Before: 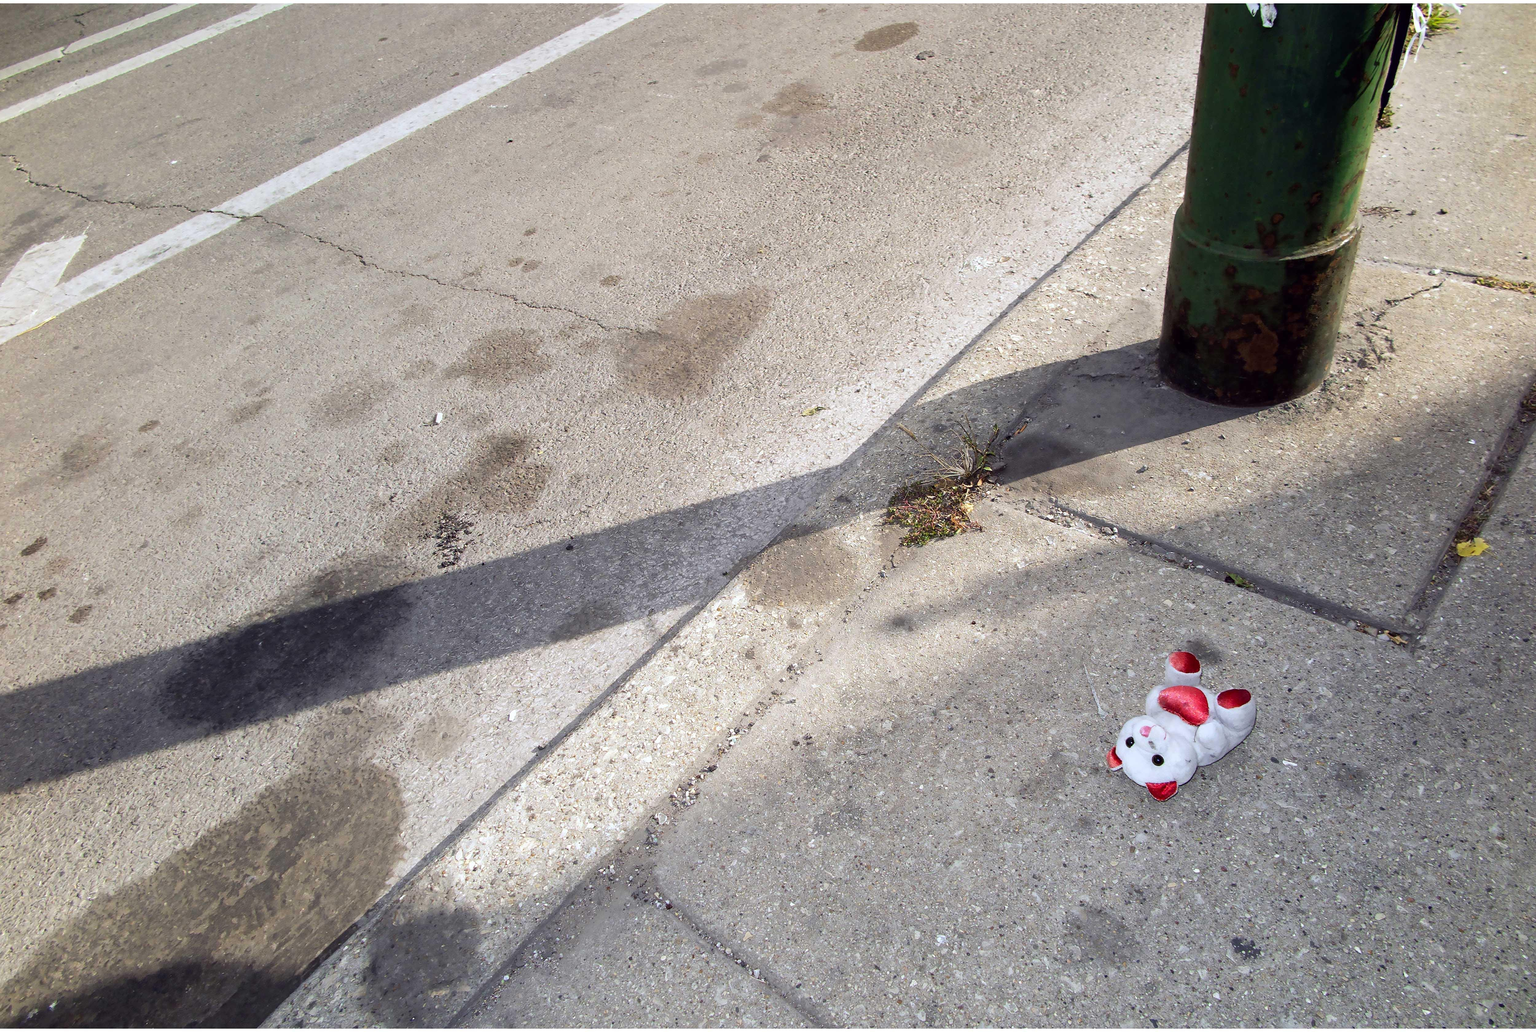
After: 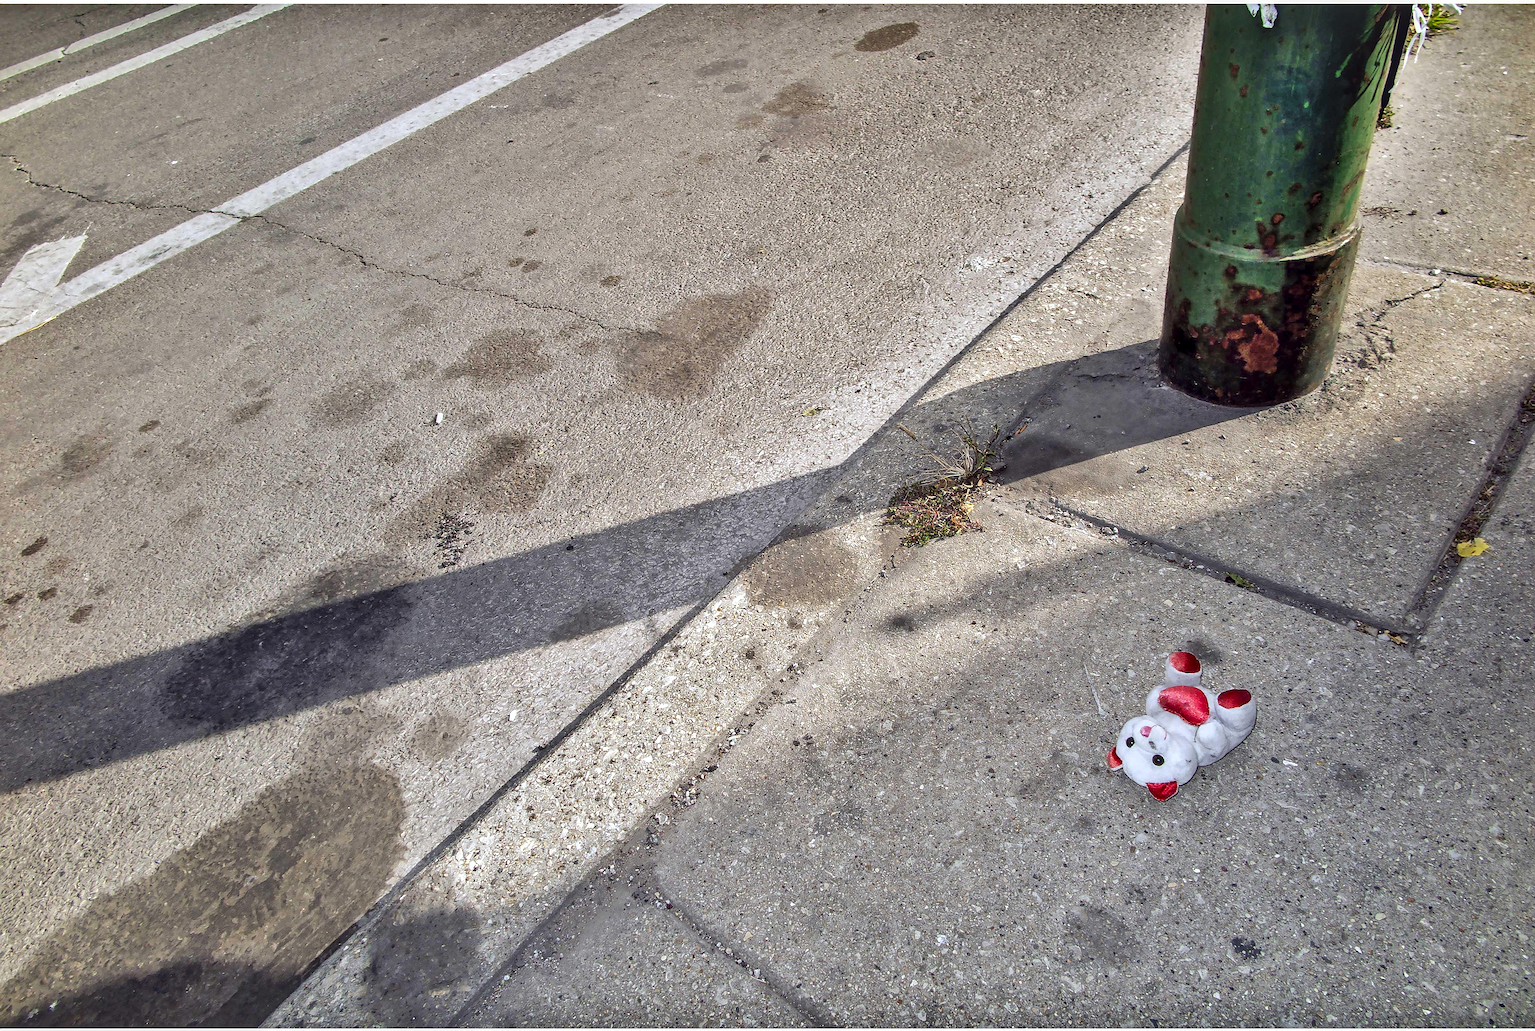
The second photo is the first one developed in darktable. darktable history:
sharpen: on, module defaults
local contrast: on, module defaults
shadows and highlights: shadows 75.66, highlights -60.86, soften with gaussian
